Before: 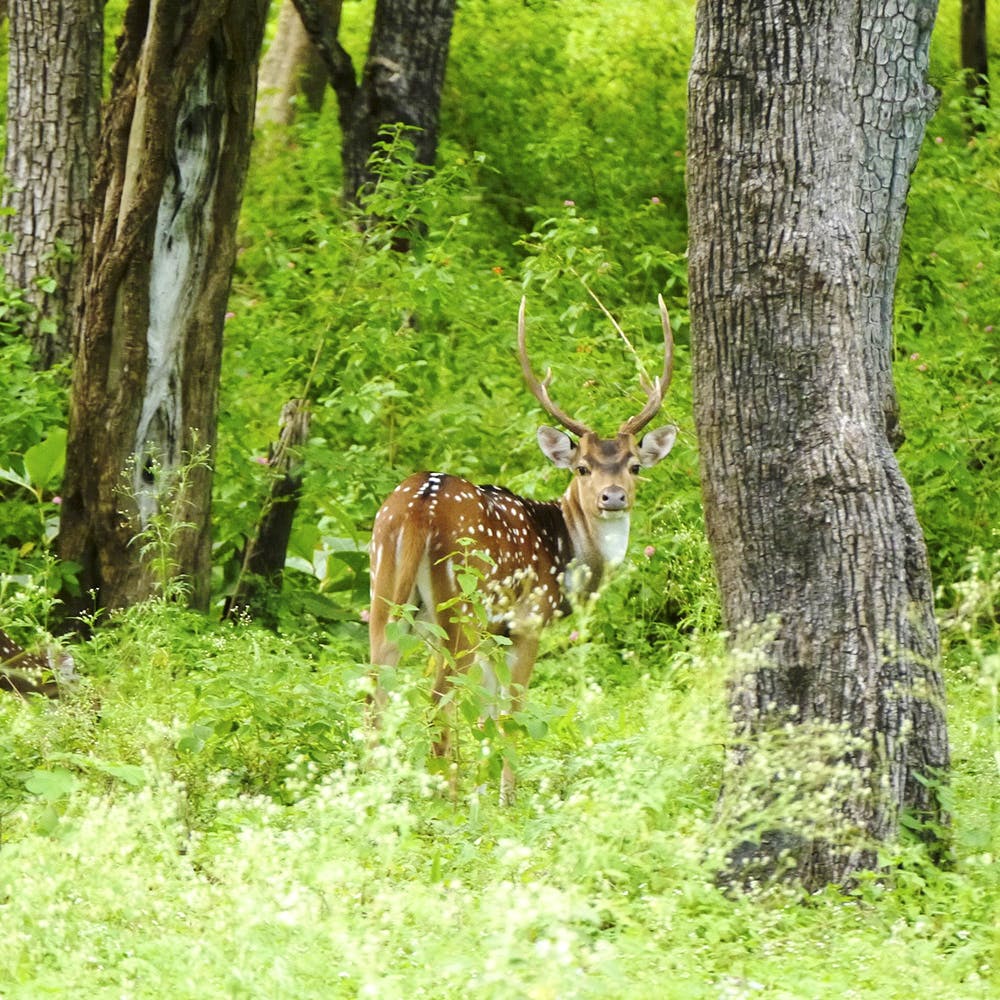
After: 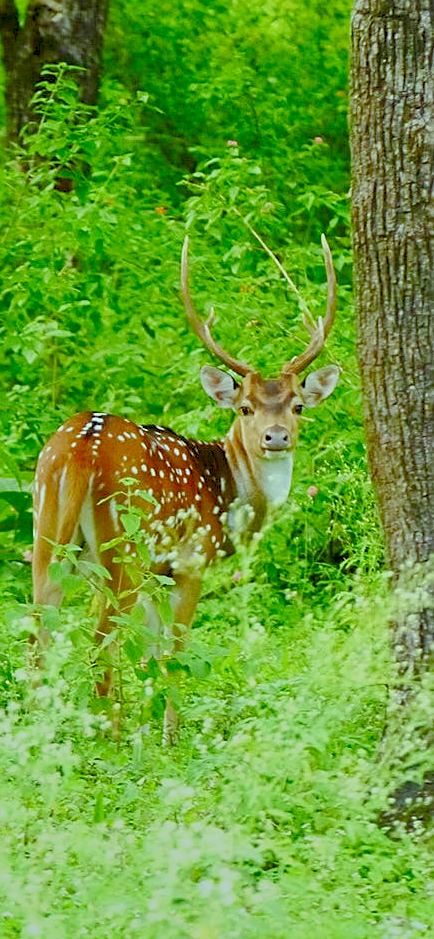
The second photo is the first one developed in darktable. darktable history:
crop: left 33.797%, top 6.021%, right 22.775%
contrast brightness saturation: saturation 0.484
color balance rgb: highlights gain › luminance 19.83%, highlights gain › chroma 2.715%, highlights gain › hue 171.21°, global offset › luminance -0.47%, perceptual saturation grading › global saturation 20%, perceptual saturation grading › highlights -50.533%, perceptual saturation grading › shadows 30.581%, contrast -29.751%
shadows and highlights: low approximation 0.01, soften with gaussian
sharpen: on, module defaults
